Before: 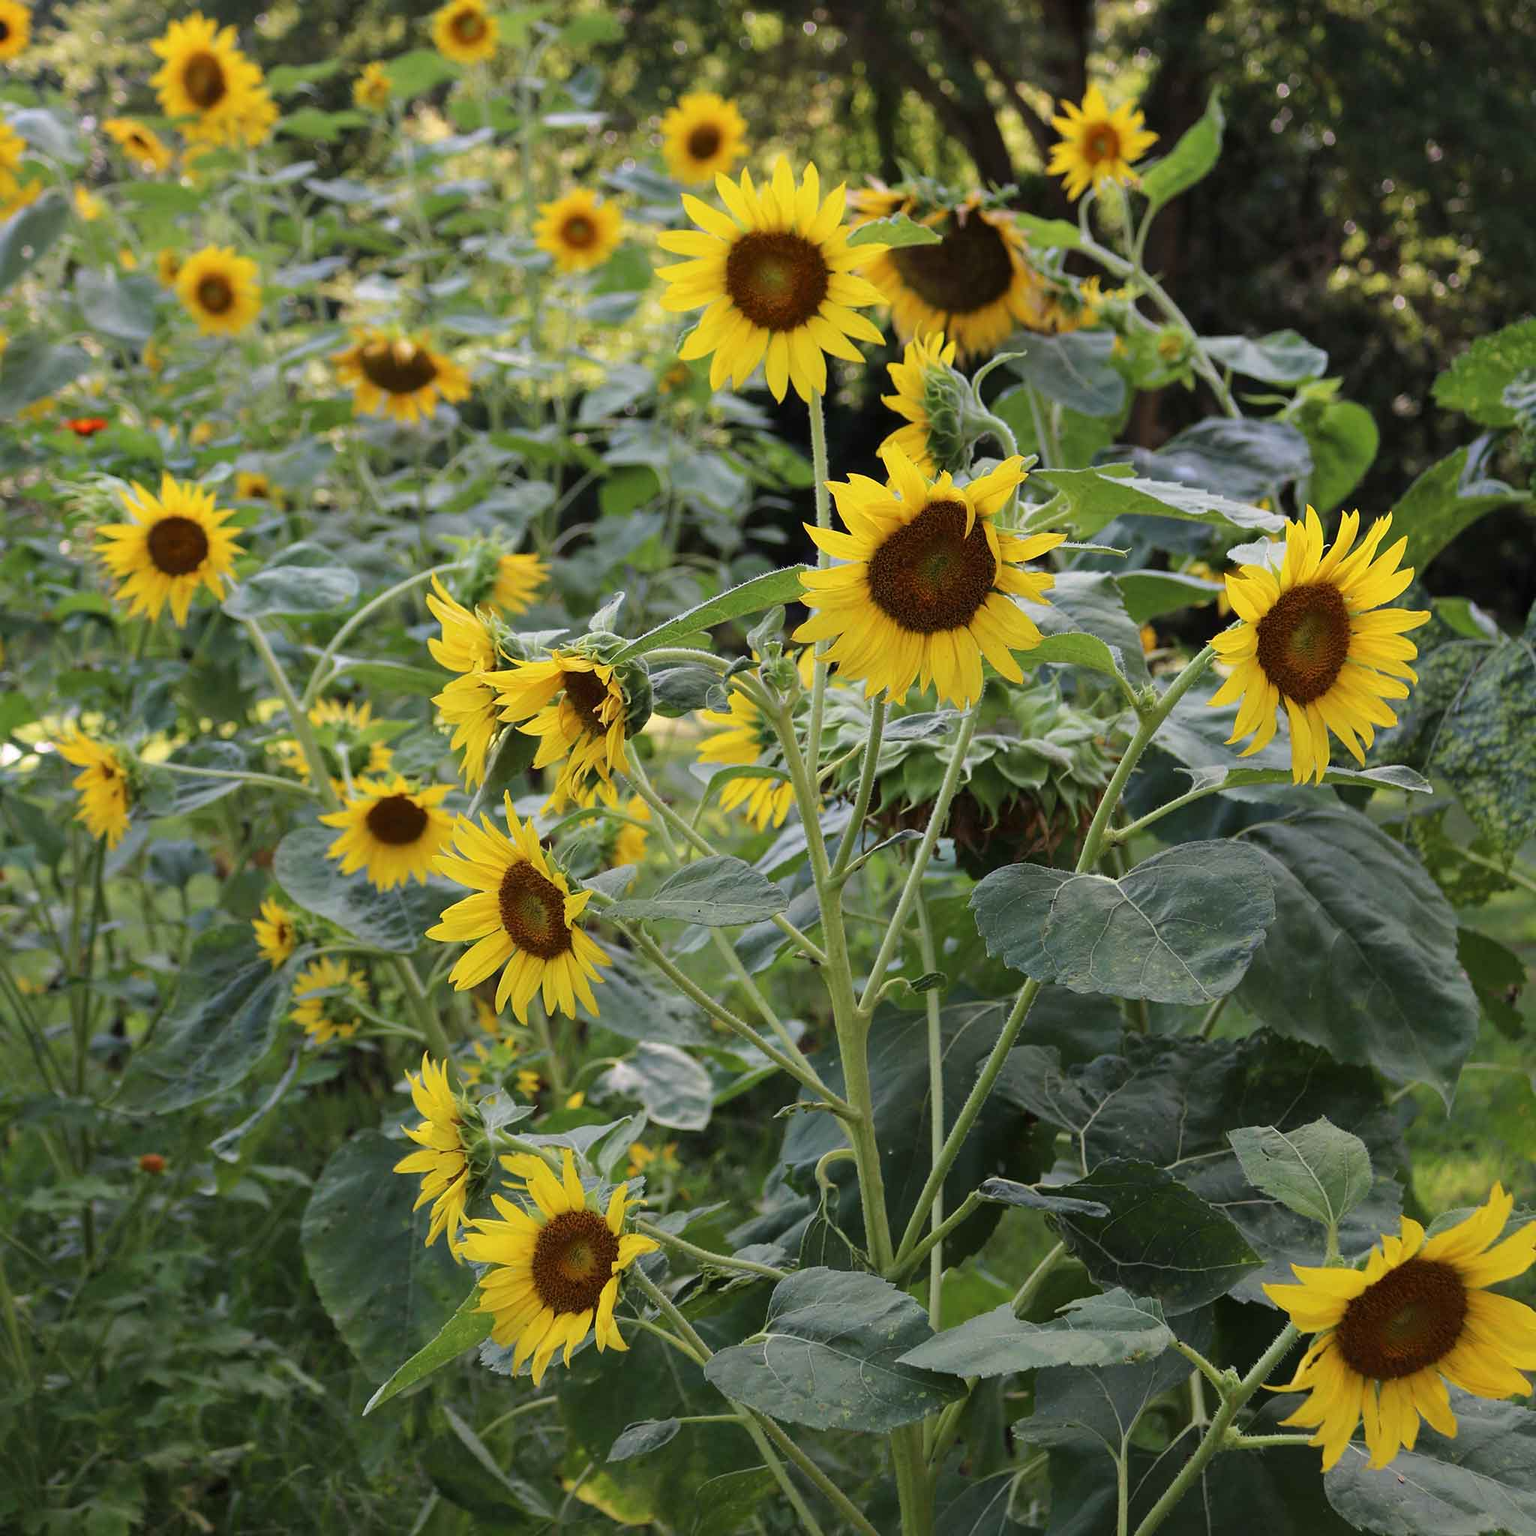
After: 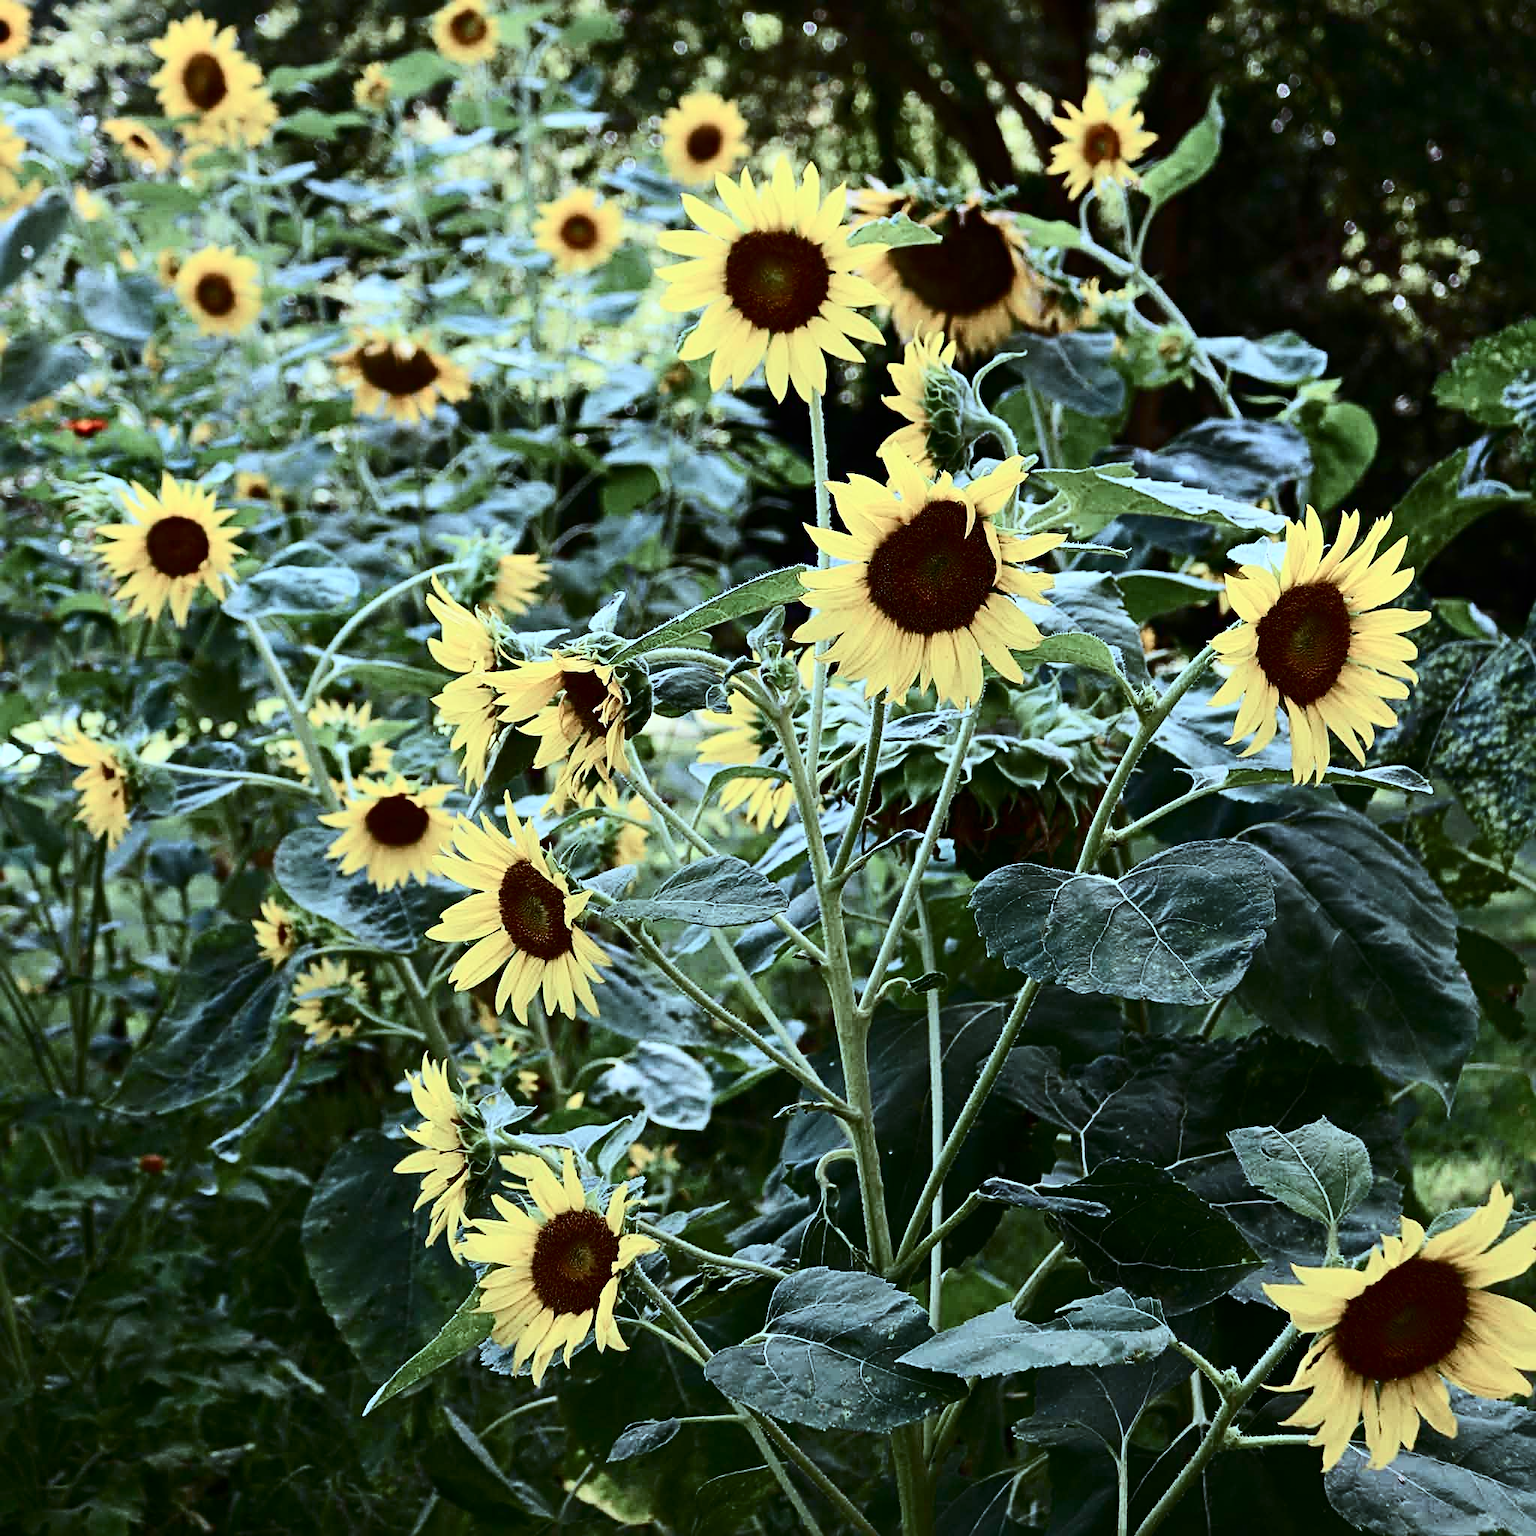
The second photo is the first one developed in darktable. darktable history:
sharpen: radius 3.976
contrast brightness saturation: contrast 0.501, saturation -0.086
color correction: highlights a* -9.31, highlights b* -22.79
